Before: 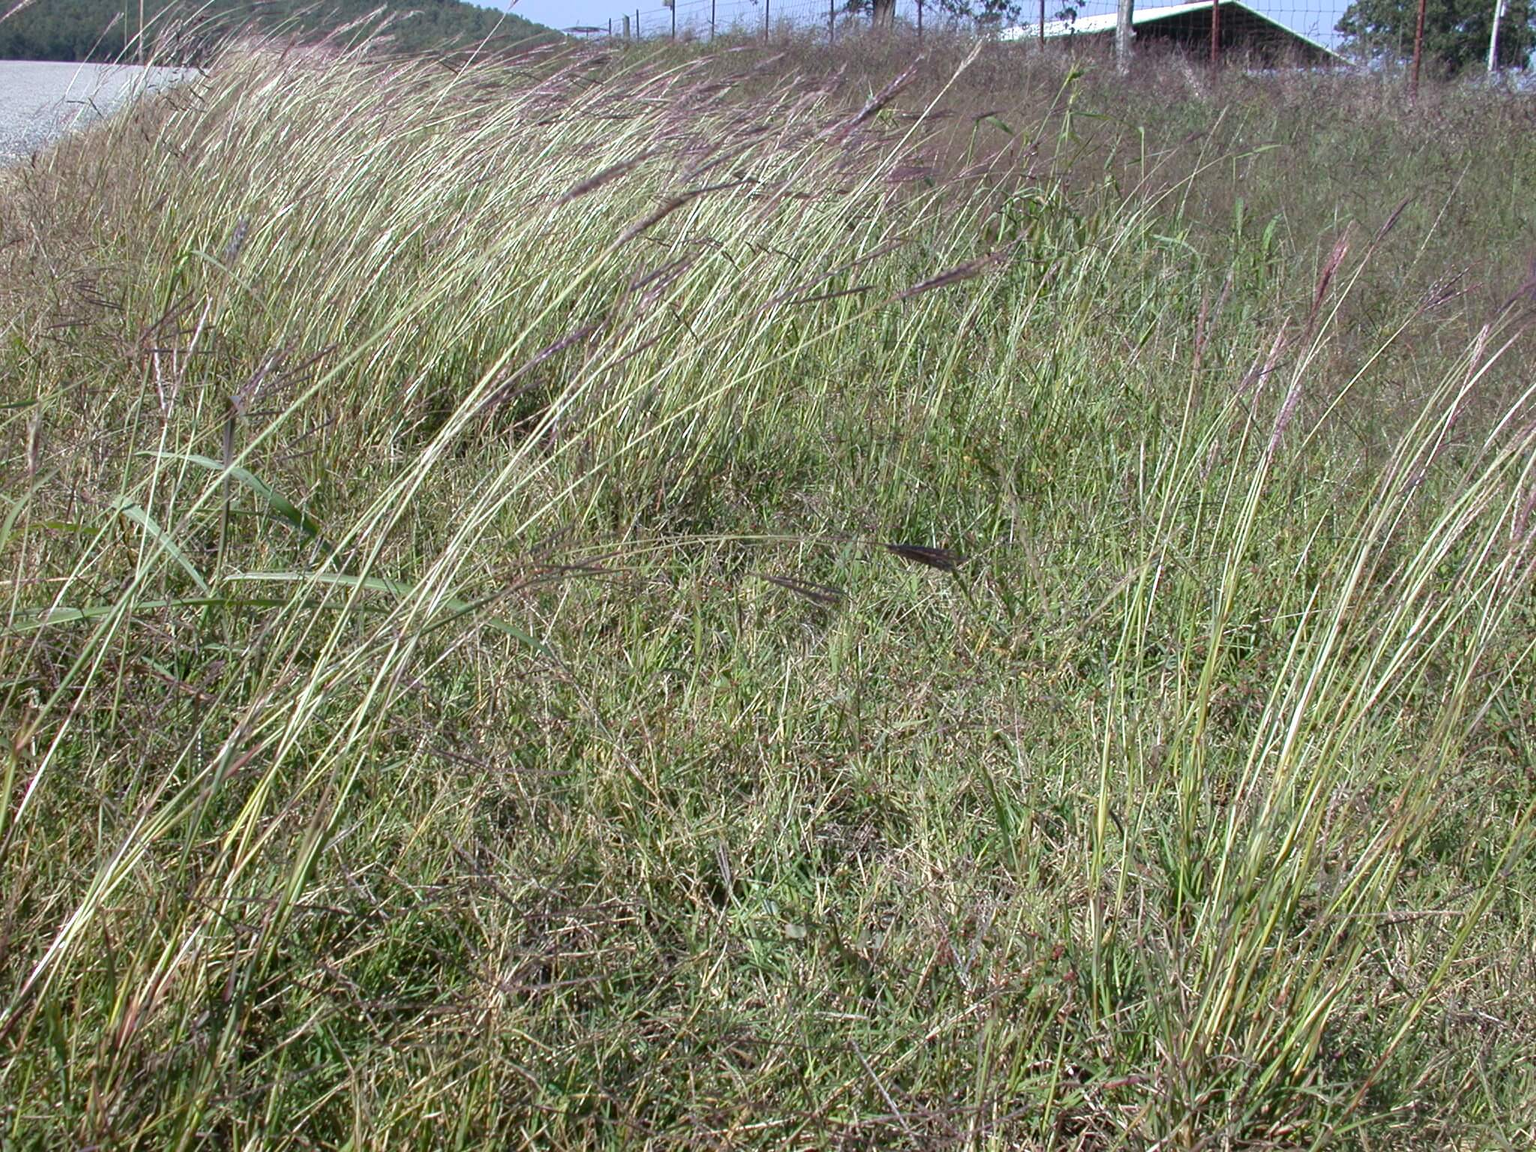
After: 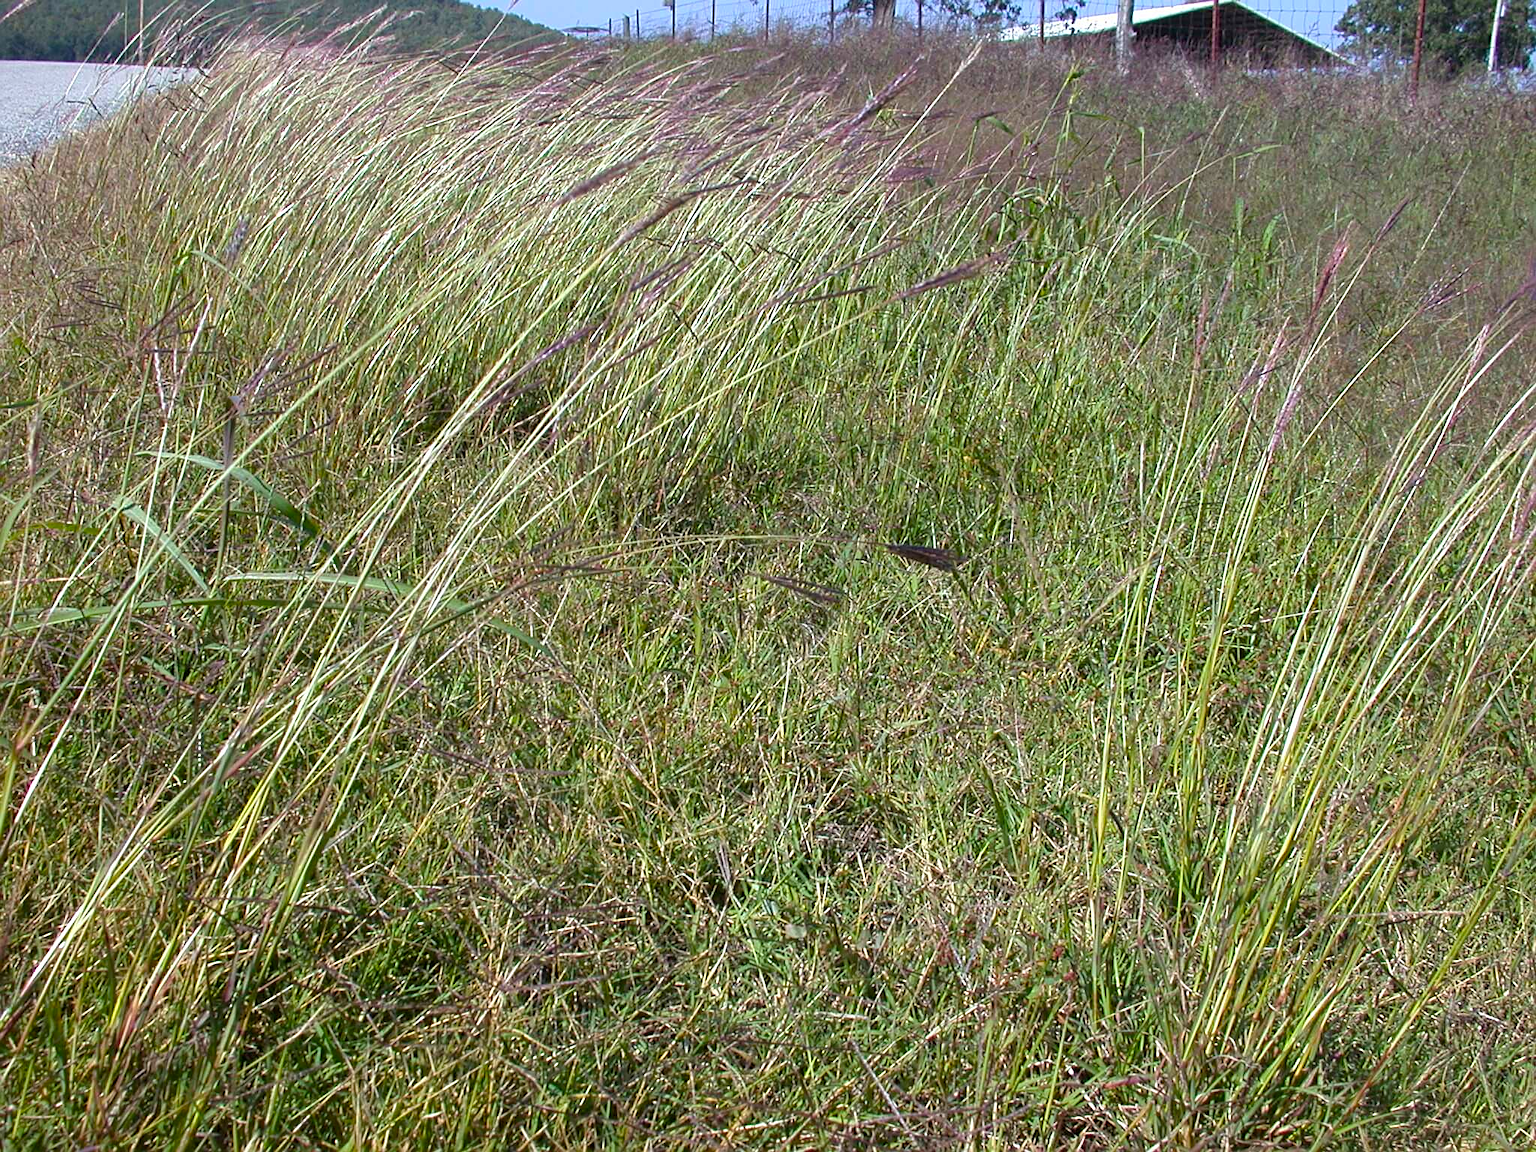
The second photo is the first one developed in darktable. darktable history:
color balance rgb: perceptual saturation grading › global saturation 33.635%, global vibrance 20%
sharpen: radius 1.927
